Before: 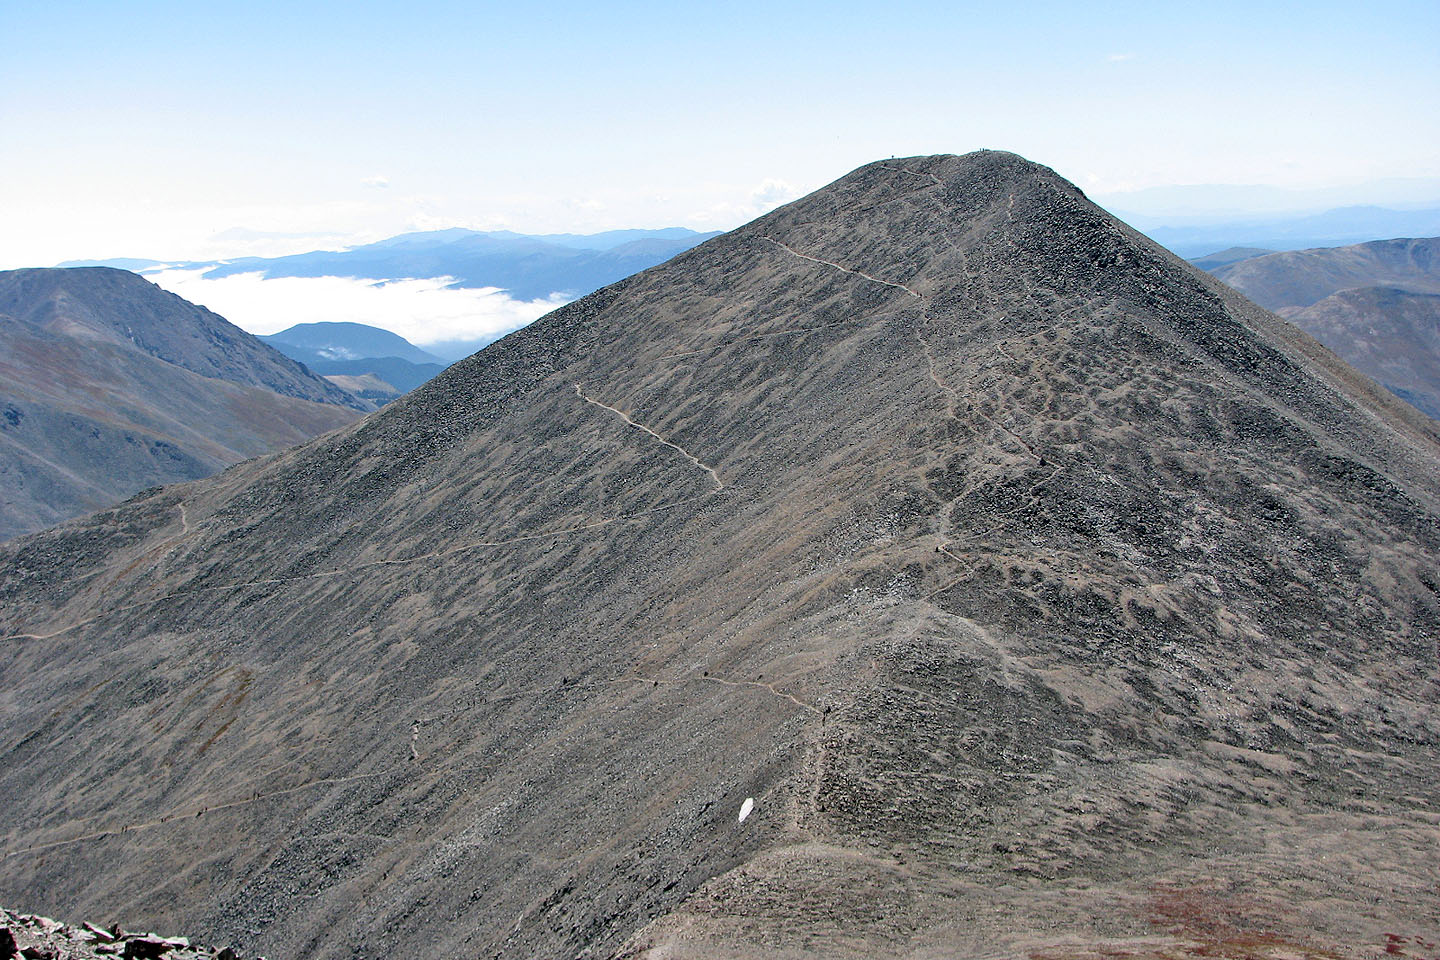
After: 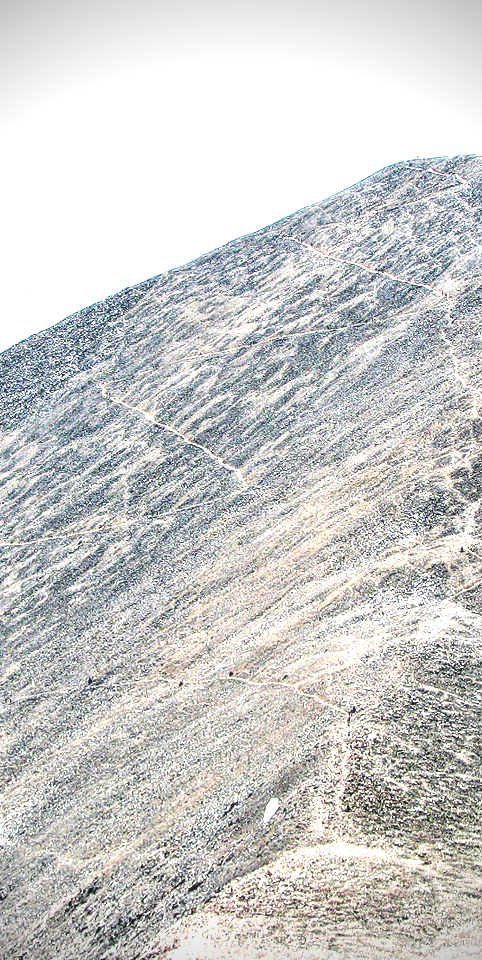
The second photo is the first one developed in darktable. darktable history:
crop: left 32.992%, right 33.508%
vignetting: fall-off start 87.62%, fall-off radius 25.9%
velvia: on, module defaults
exposure: black level correction -0.005, exposure 1 EV, compensate highlight preservation false
local contrast: detail 142%
tone equalizer: -8 EV -0.761 EV, -7 EV -0.703 EV, -6 EV -0.562 EV, -5 EV -0.421 EV, -3 EV 0.4 EV, -2 EV 0.6 EV, -1 EV 0.691 EV, +0 EV 0.724 EV
